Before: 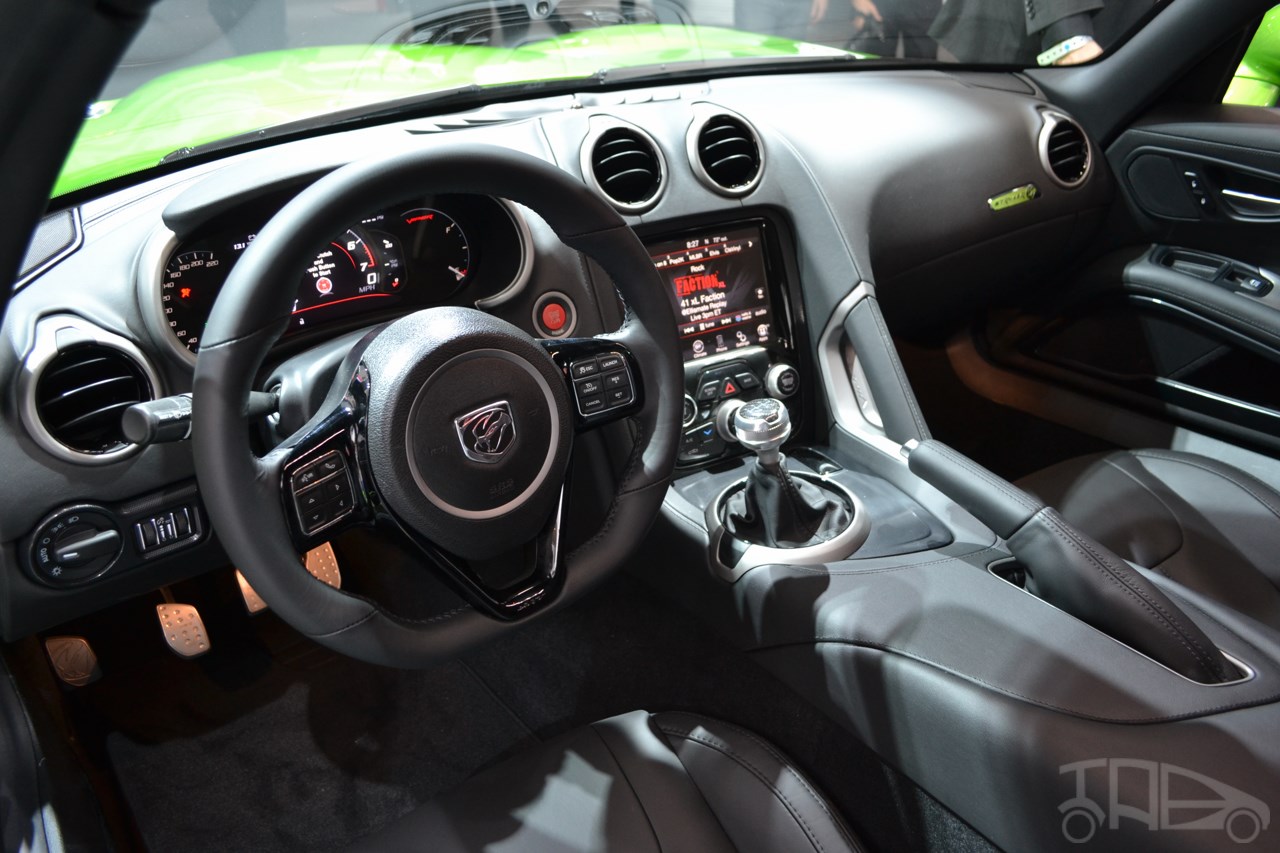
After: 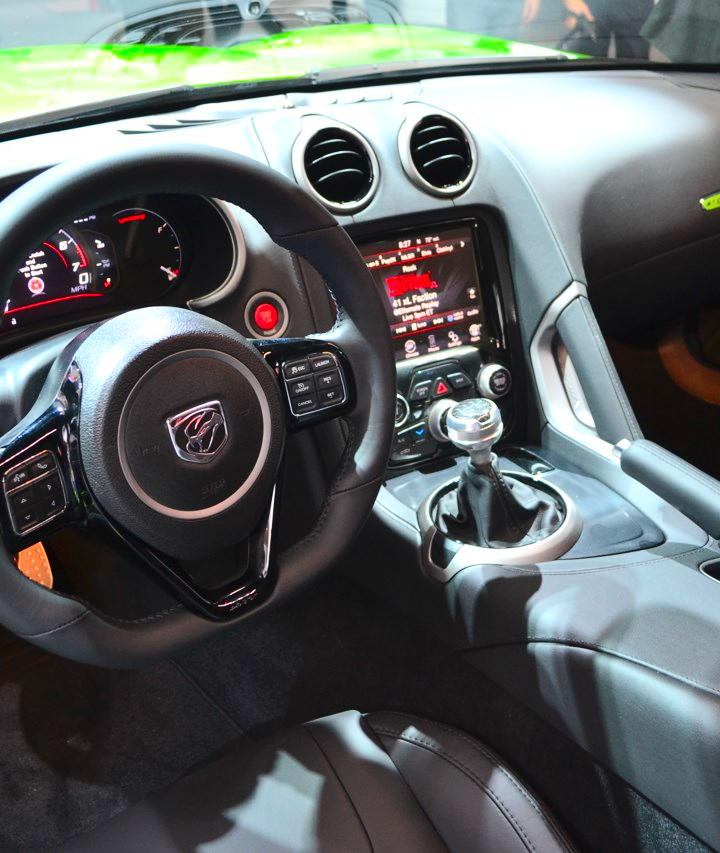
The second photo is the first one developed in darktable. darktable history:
contrast brightness saturation: contrast 0.2, brightness 0.2, saturation 0.8
crop and rotate: left 22.516%, right 21.234%
